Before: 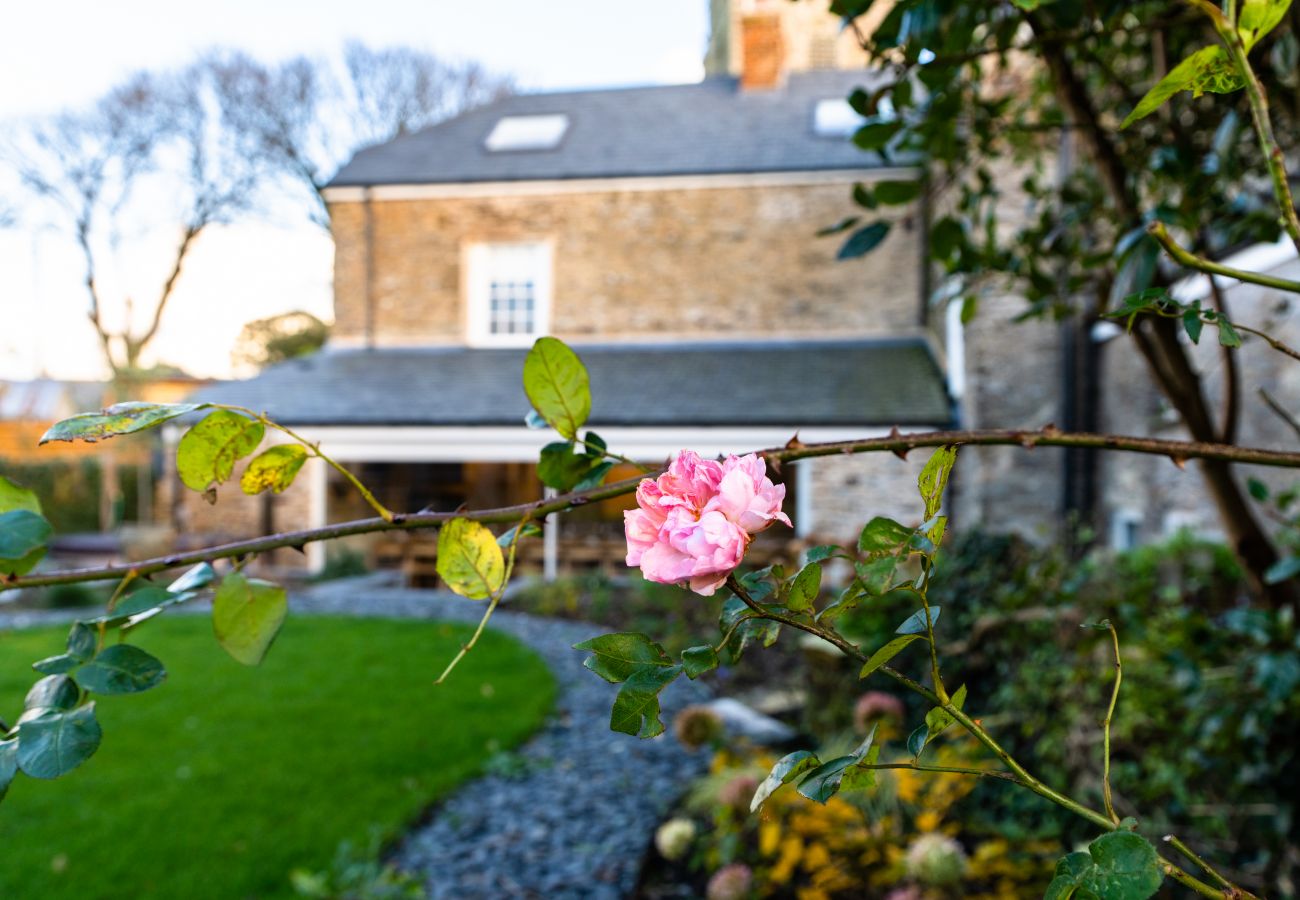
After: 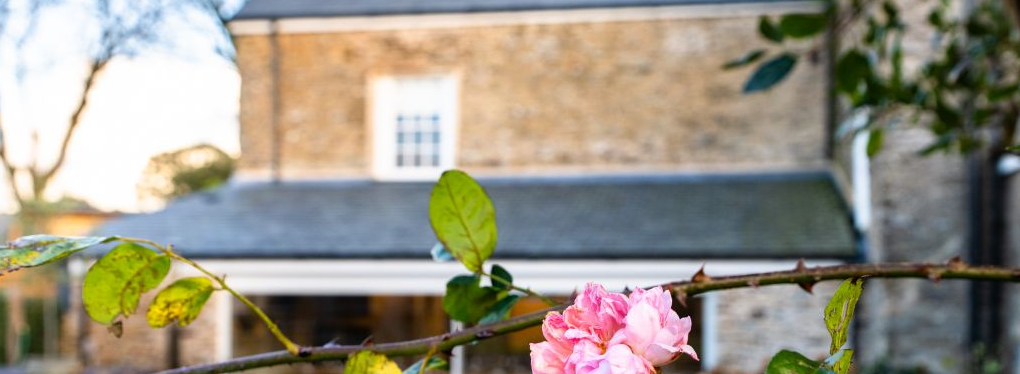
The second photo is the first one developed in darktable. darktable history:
crop: left 7.26%, top 18.585%, right 14.264%, bottom 39.758%
